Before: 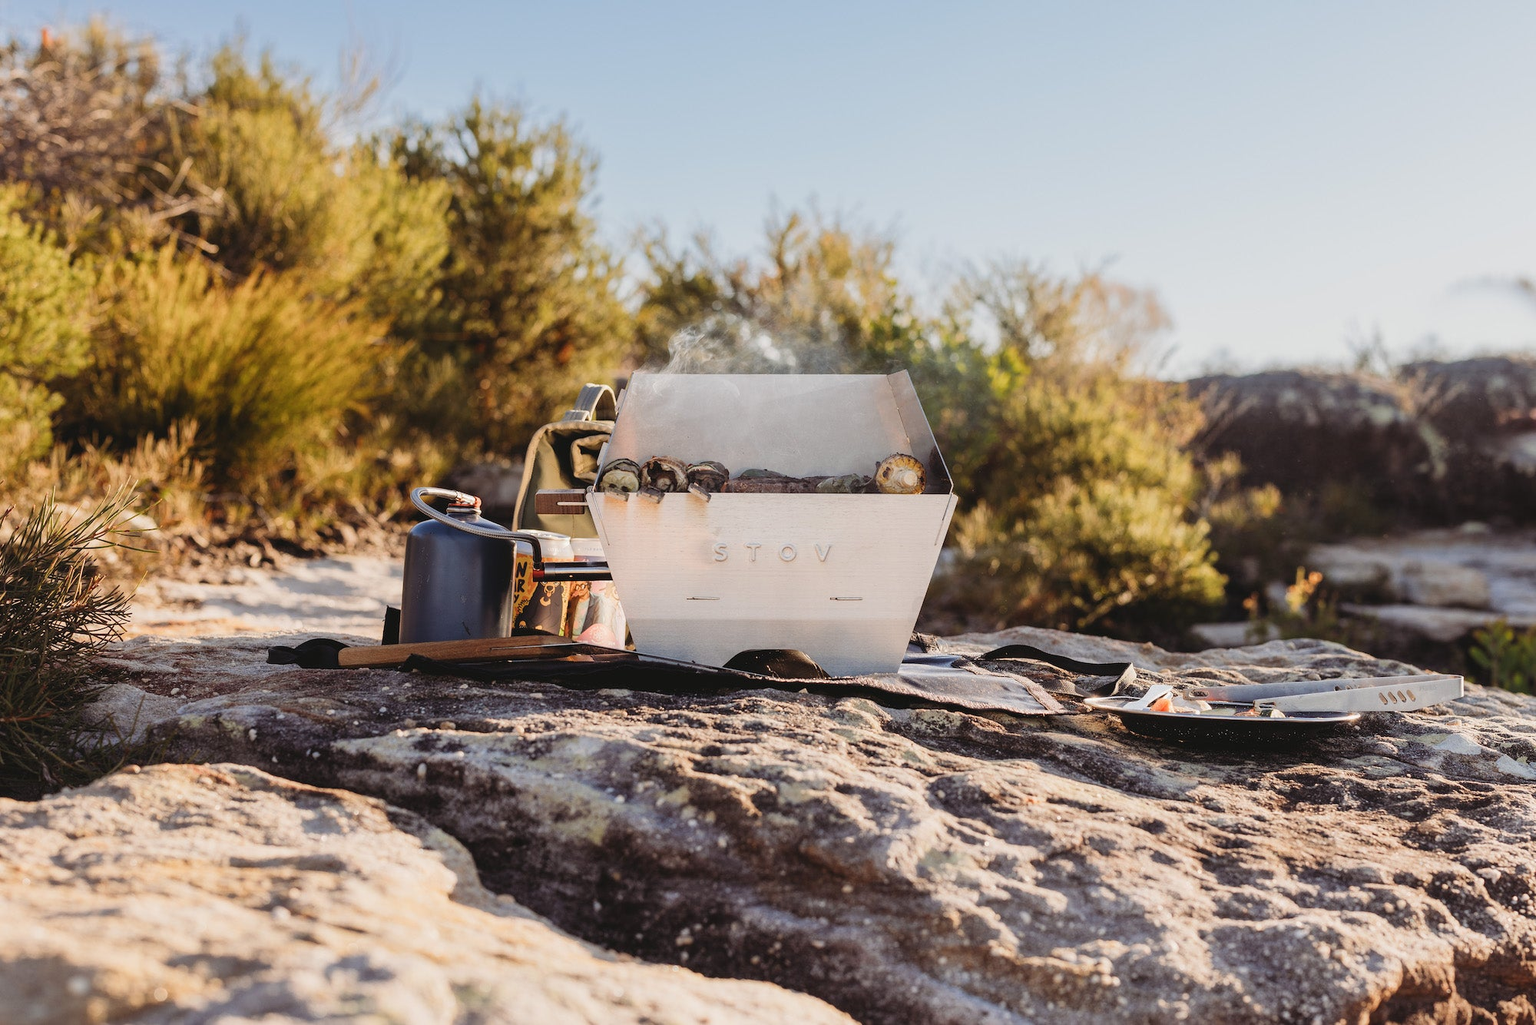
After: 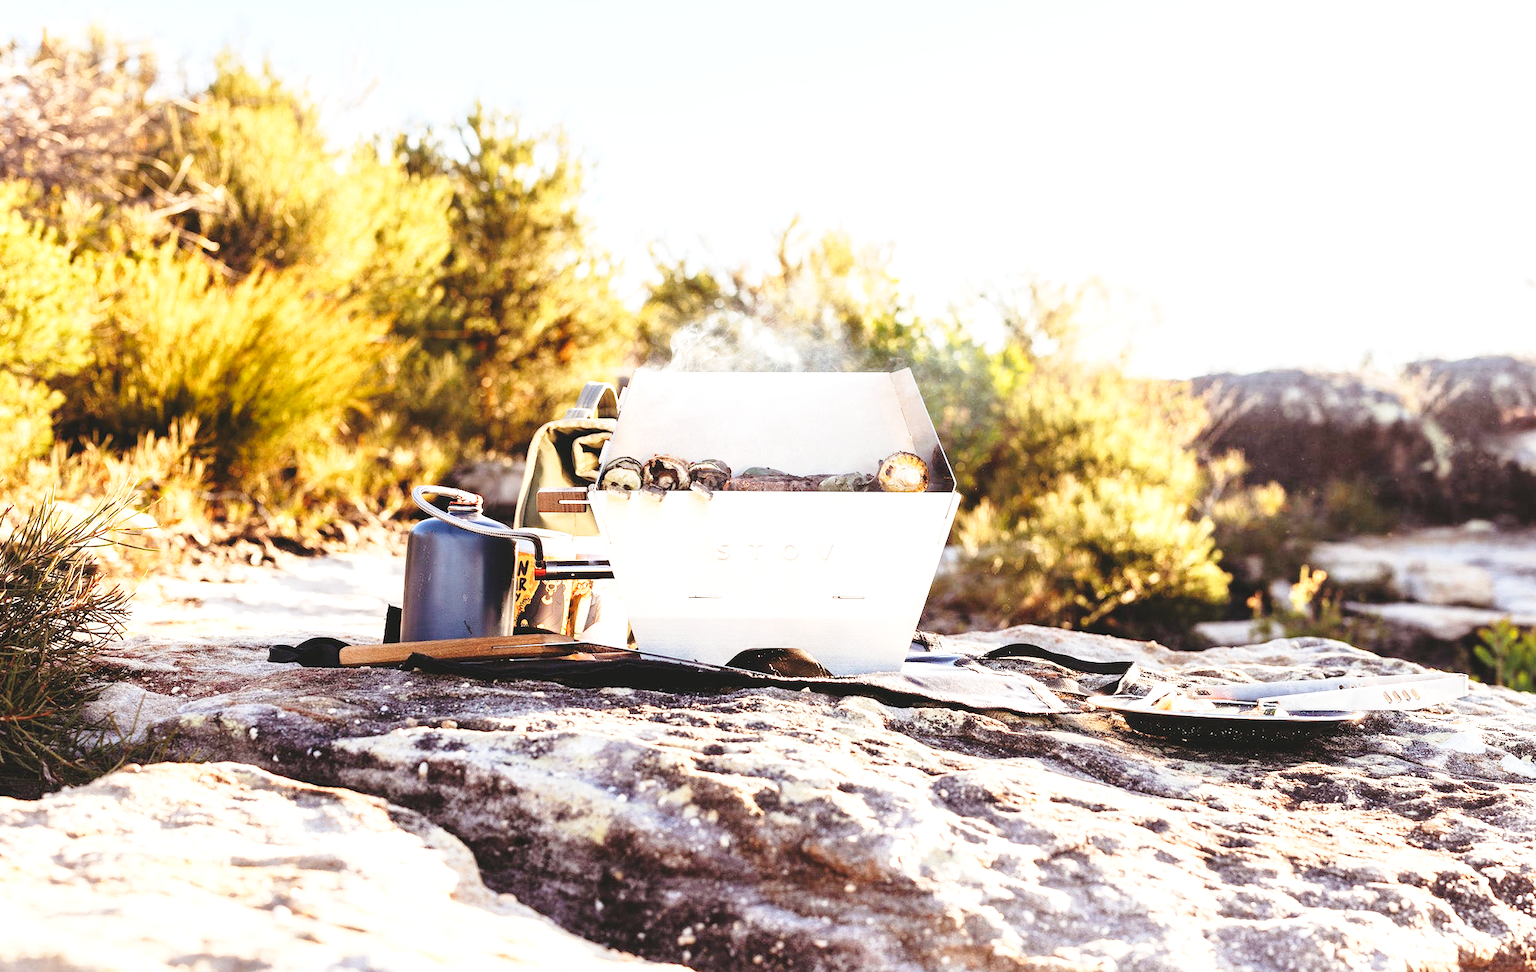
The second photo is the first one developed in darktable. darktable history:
crop: top 0.331%, right 0.26%, bottom 5.05%
exposure: exposure 1.001 EV, compensate highlight preservation false
base curve: curves: ch0 [(0, 0) (0.028, 0.03) (0.121, 0.232) (0.46, 0.748) (0.859, 0.968) (1, 1)], preserve colors none
